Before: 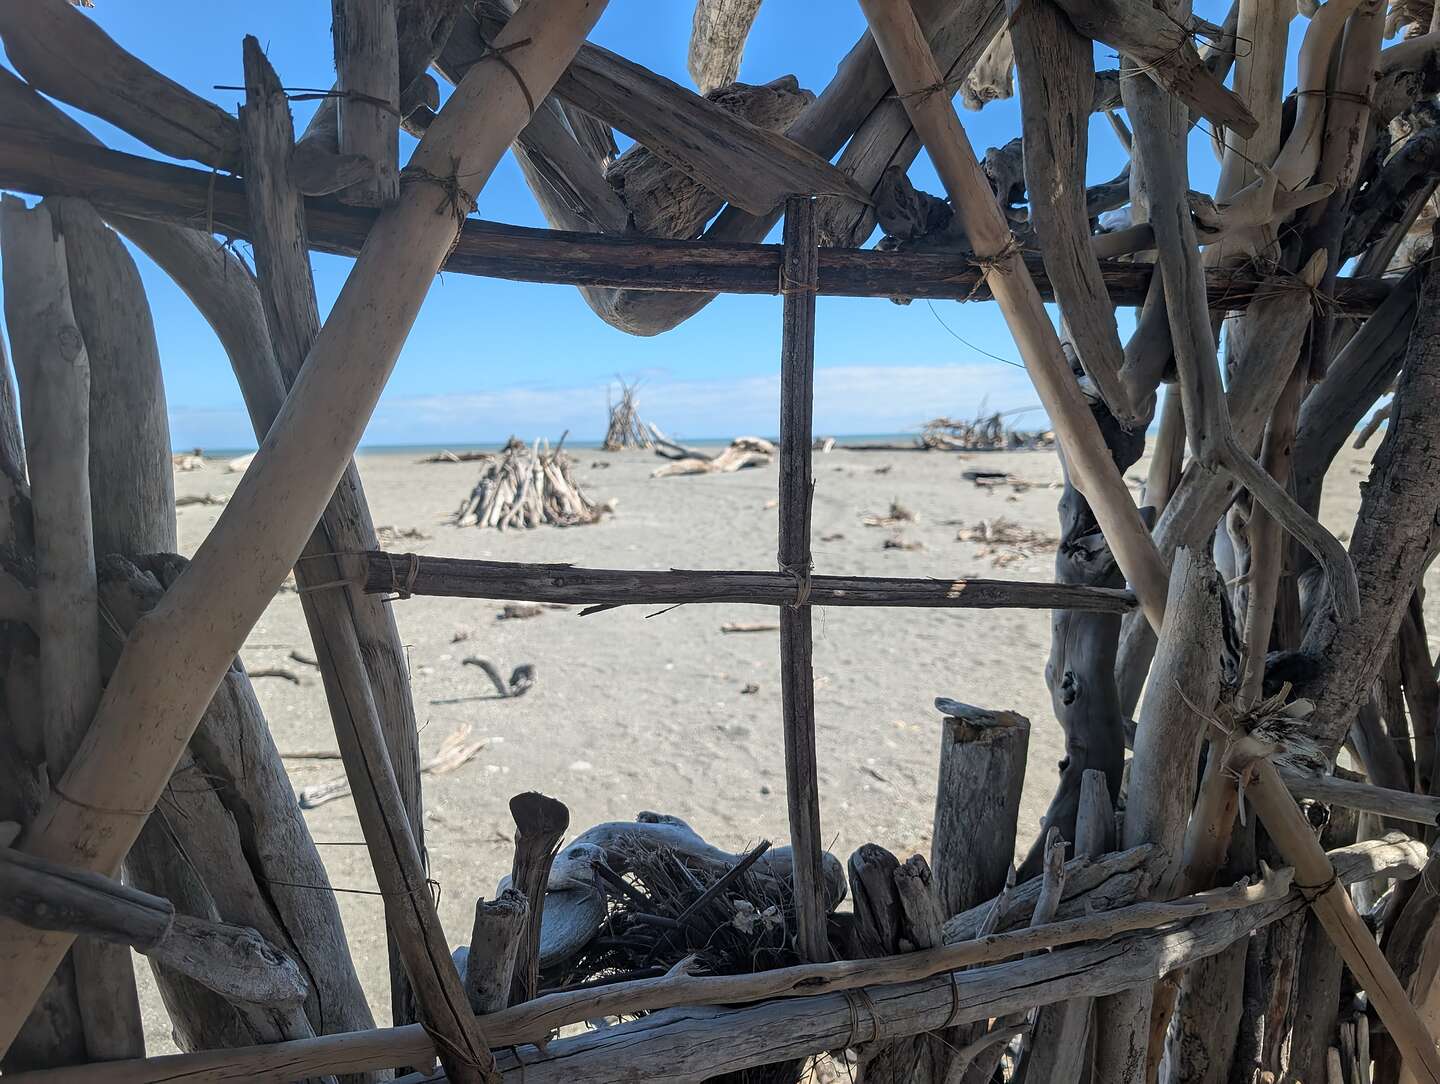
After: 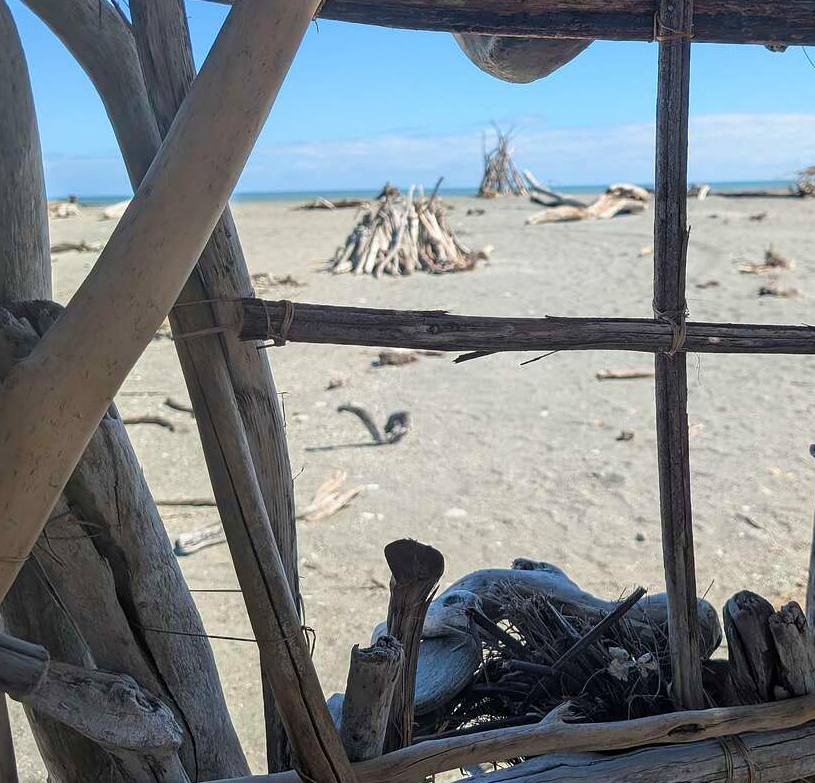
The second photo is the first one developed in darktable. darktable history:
crop: left 8.698%, top 23.37%, right 34.704%, bottom 4.382%
velvia: on, module defaults
